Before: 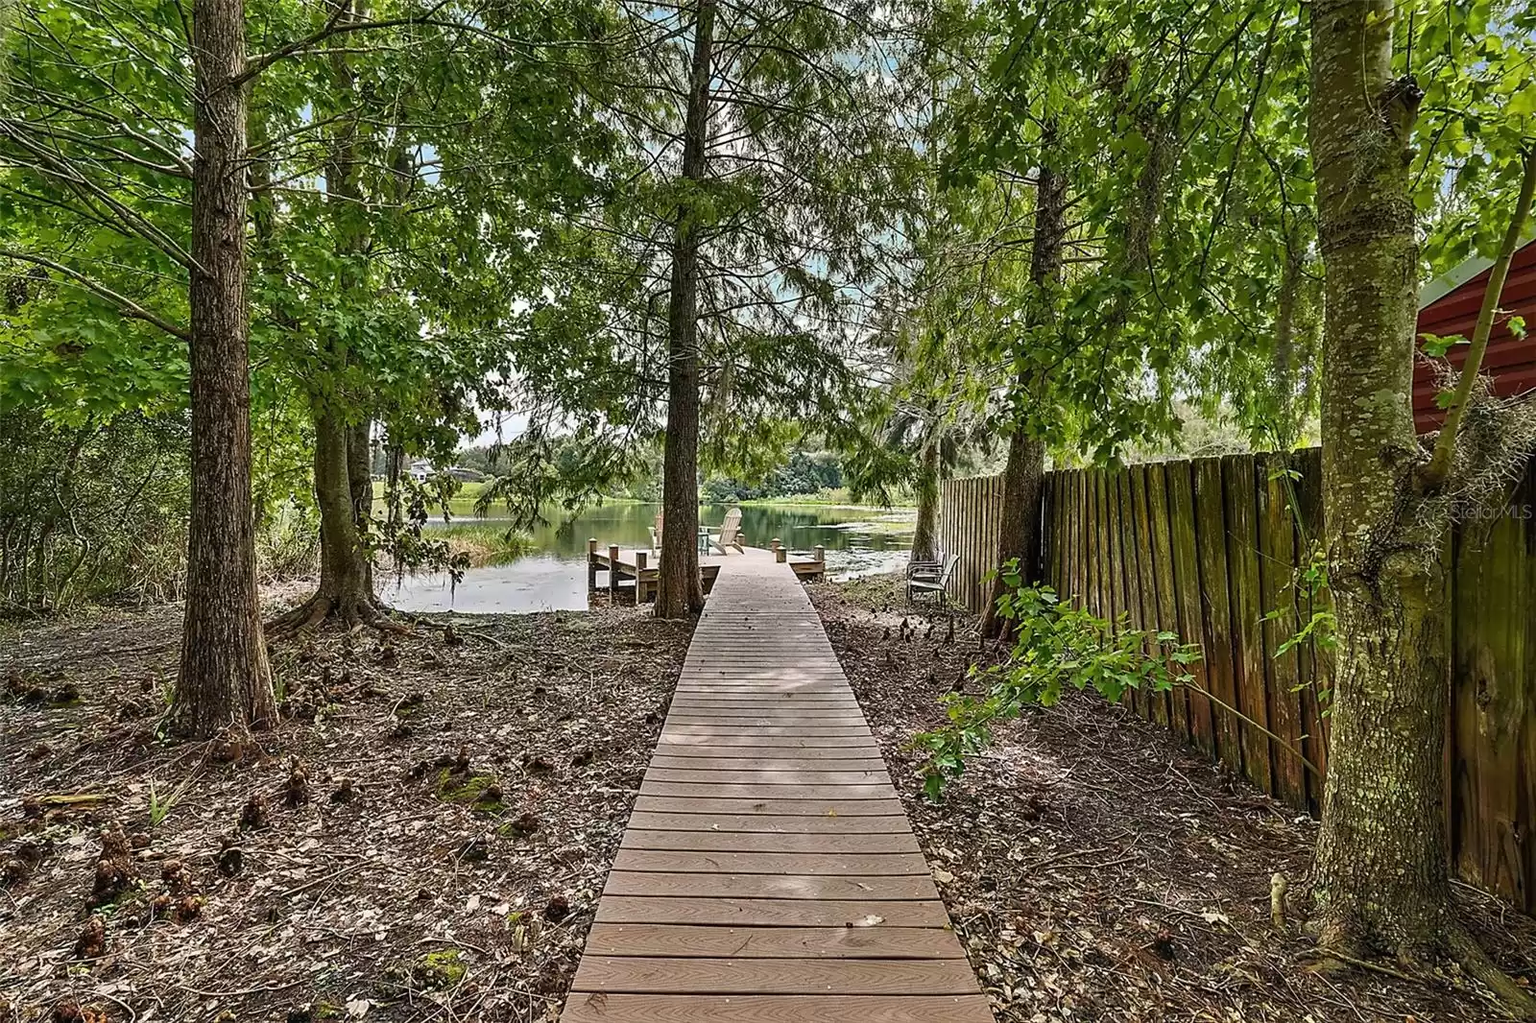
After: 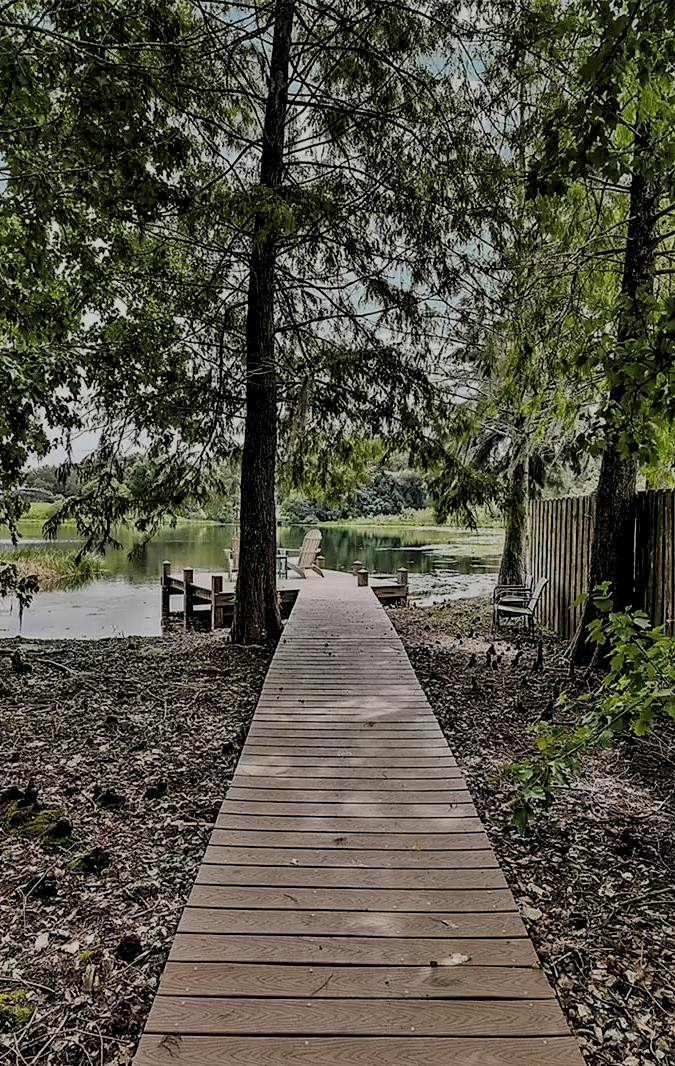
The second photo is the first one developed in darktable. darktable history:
crop: left 28.209%, right 29.542%
levels: levels [0.116, 0.574, 1]
filmic rgb: black relative exposure -7.65 EV, white relative exposure 4.56 EV, hardness 3.61
